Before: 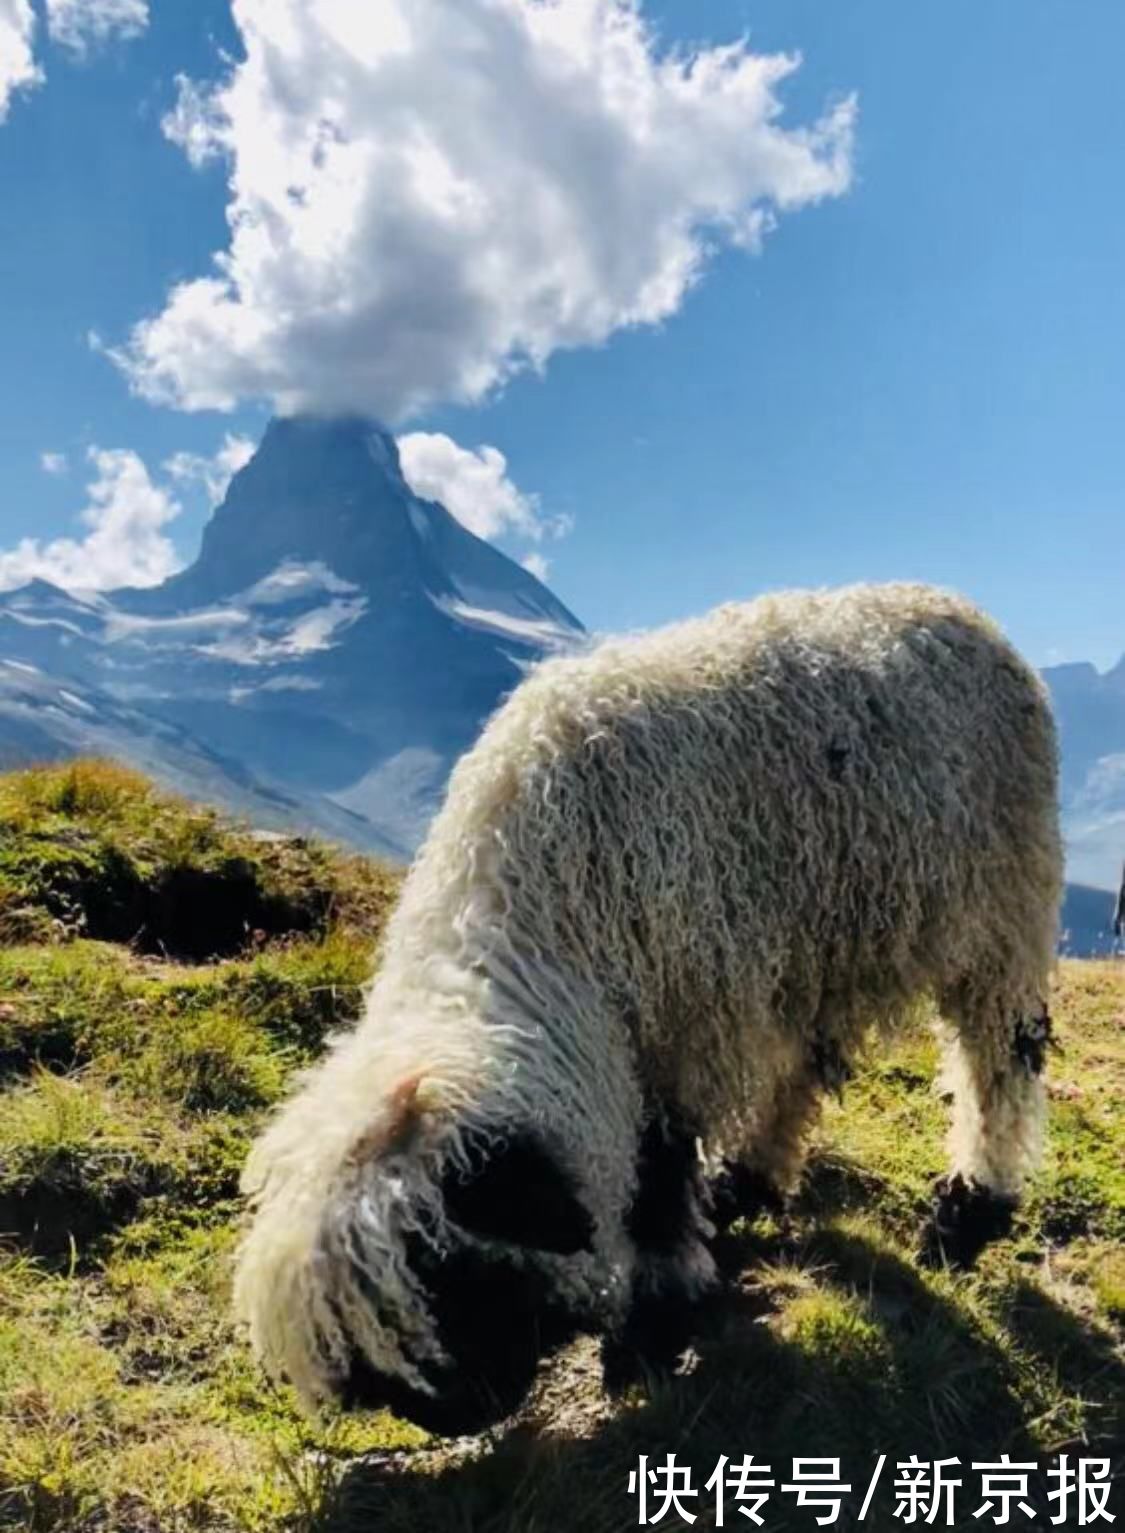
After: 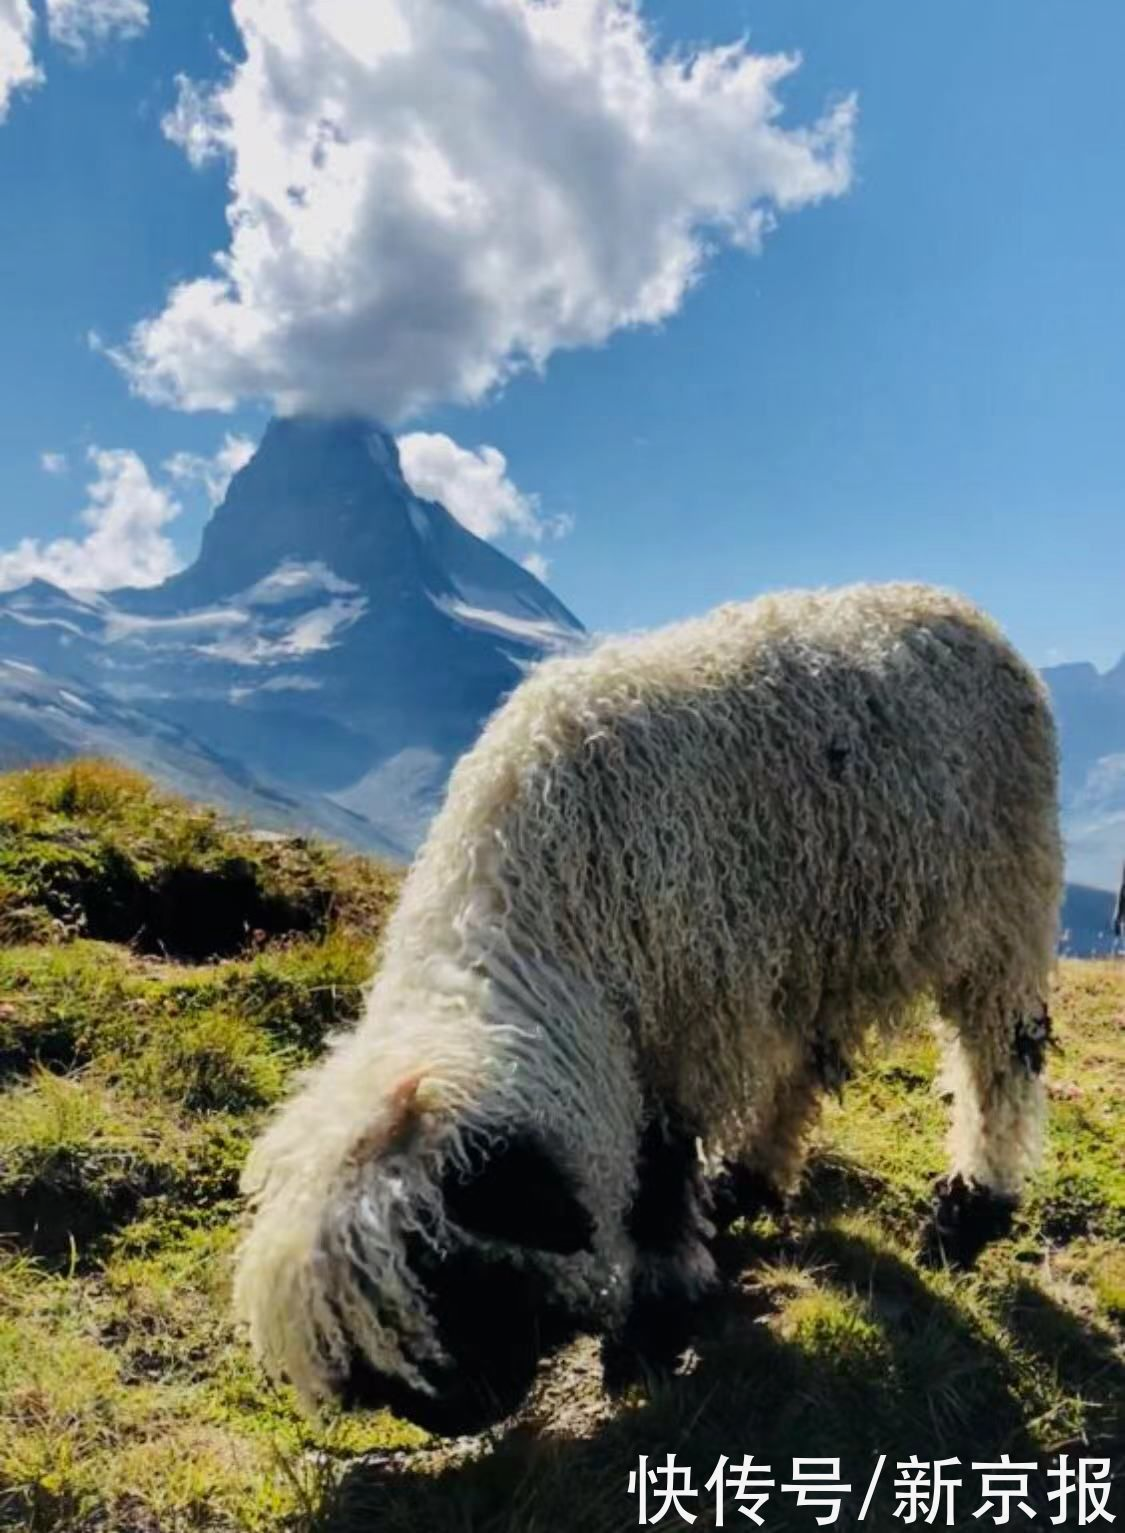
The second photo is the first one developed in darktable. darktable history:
shadows and highlights: shadows -20.28, white point adjustment -1.89, highlights -34.89
